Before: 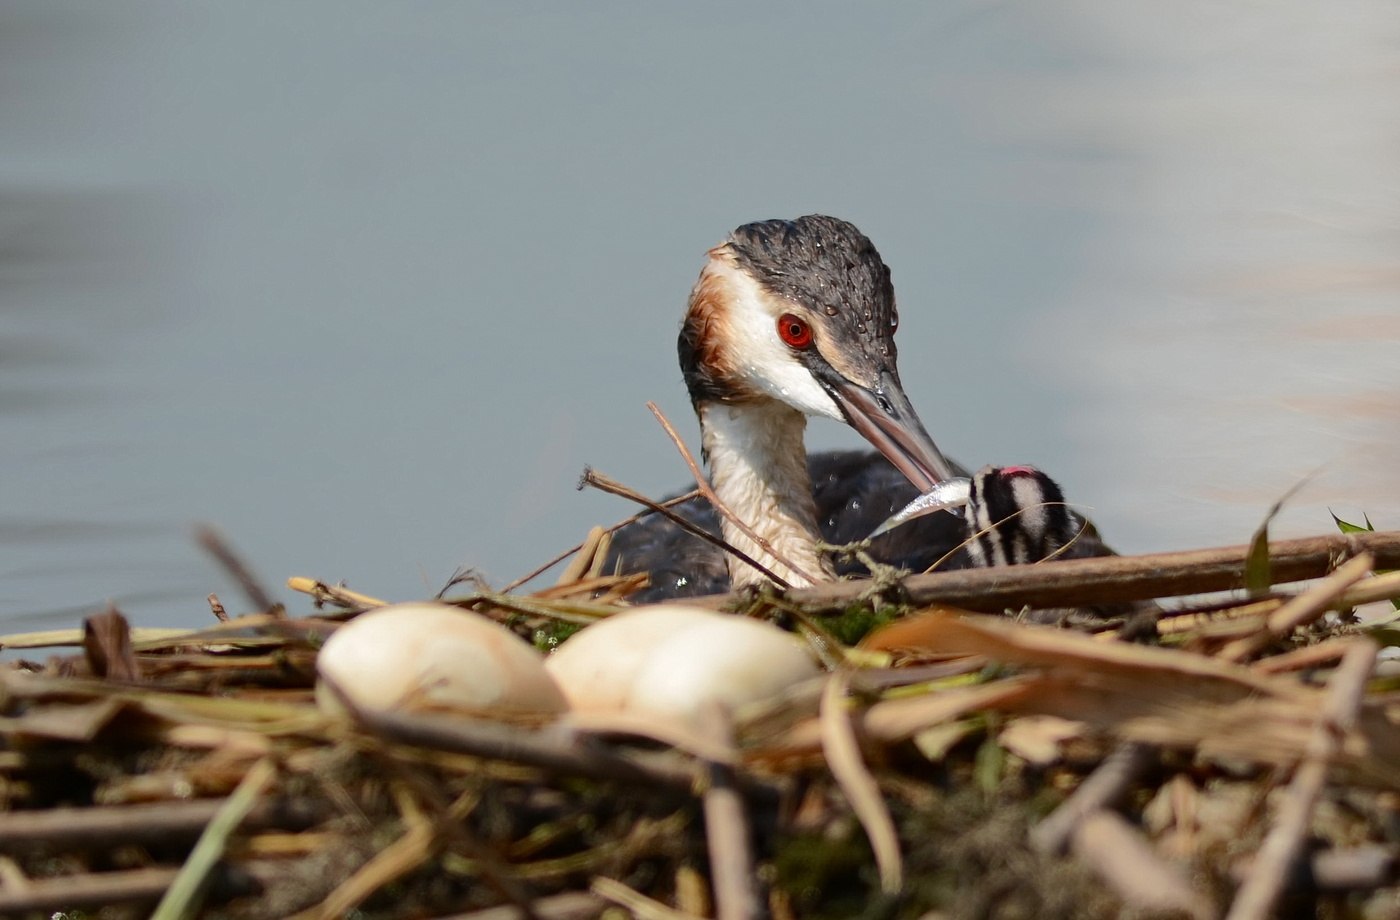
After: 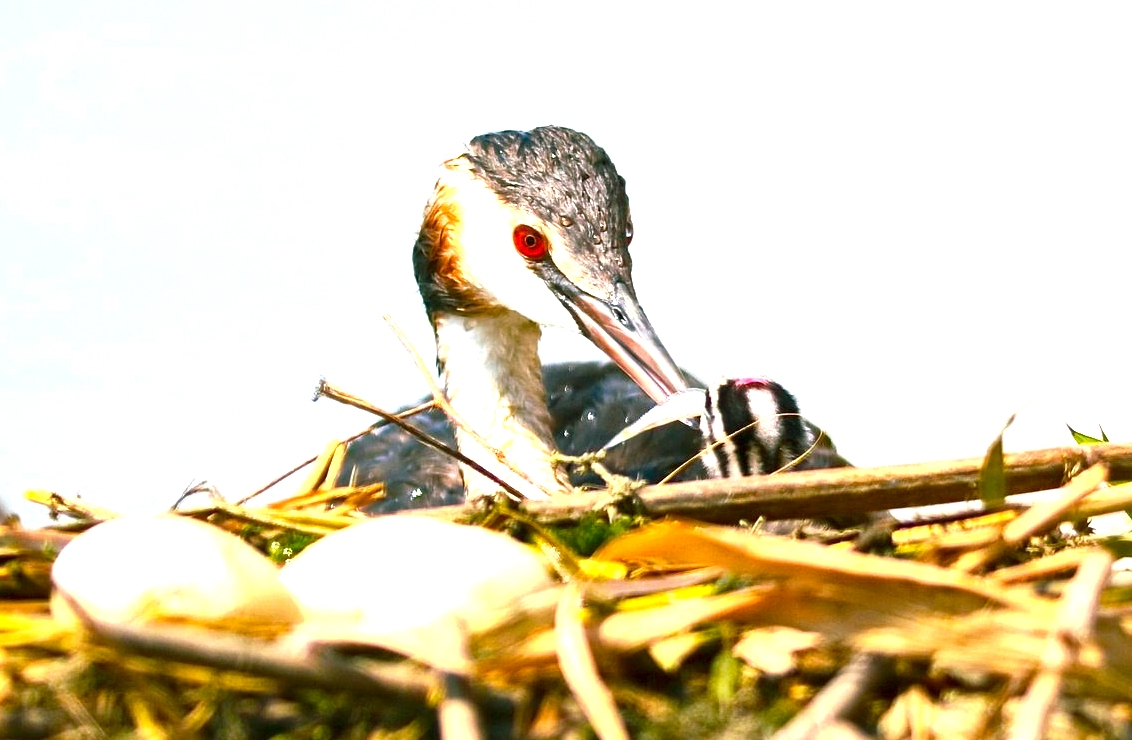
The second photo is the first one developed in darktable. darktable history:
crop: left 18.966%, top 9.771%, right 0%, bottom 9.707%
exposure: black level correction 0, exposure 1.474 EV, compensate highlight preservation false
color balance rgb: shadows lift › chroma 11.413%, shadows lift › hue 131.39°, power › hue 329.66°, perceptual saturation grading › global saturation 19.356%, perceptual brilliance grading › global brilliance 11.412%, global vibrance 40.256%
local contrast: mode bilateral grid, contrast 49, coarseness 49, detail 150%, midtone range 0.2
